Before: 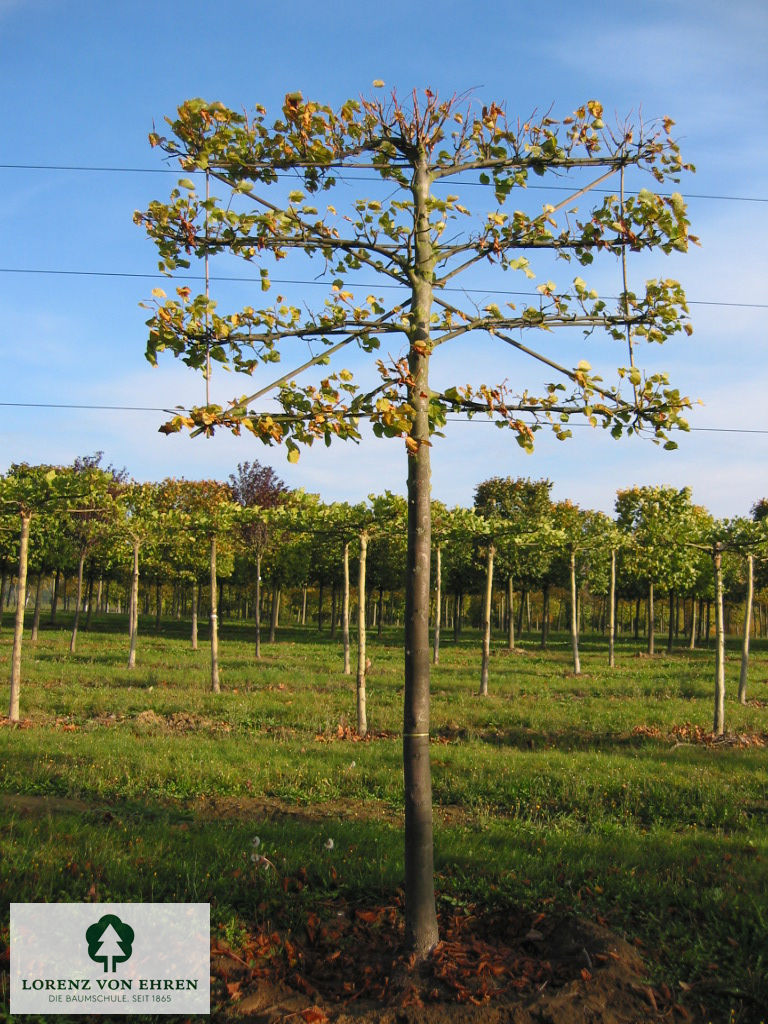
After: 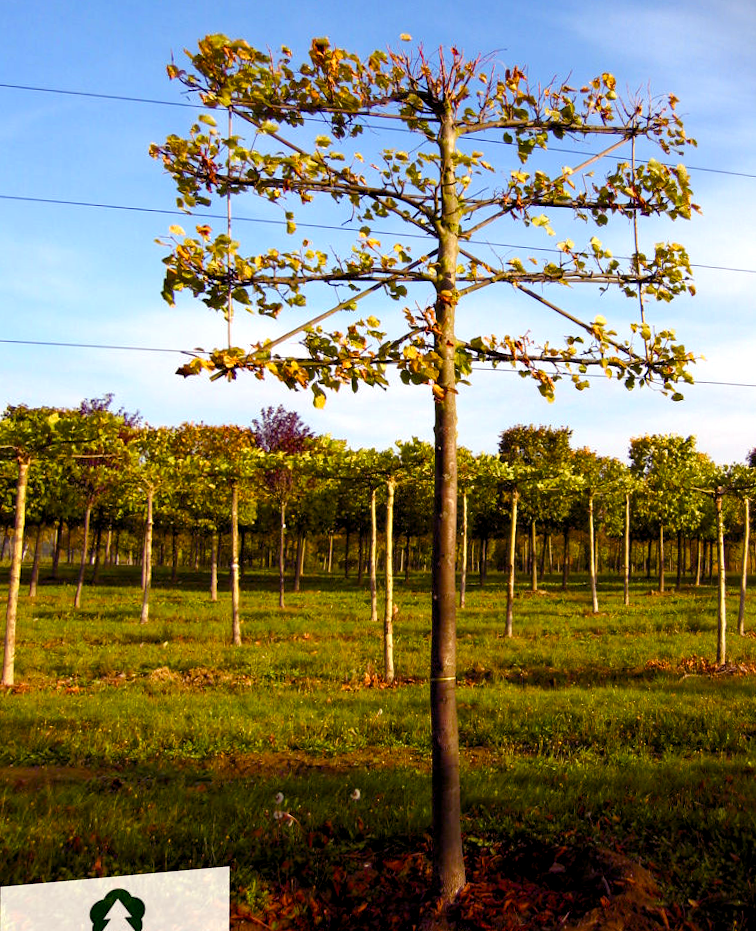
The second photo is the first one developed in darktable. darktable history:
white balance: red 1.009, blue 1.027
rotate and perspective: rotation -0.013°, lens shift (vertical) -0.027, lens shift (horizontal) 0.178, crop left 0.016, crop right 0.989, crop top 0.082, crop bottom 0.918
color balance rgb: shadows lift › luminance -21.66%, shadows lift › chroma 8.98%, shadows lift › hue 283.37°, power › chroma 1.55%, power › hue 25.59°, highlights gain › luminance 6.08%, highlights gain › chroma 2.55%, highlights gain › hue 90°, global offset › luminance -0.87%, perceptual saturation grading › global saturation 27.49%, perceptual saturation grading › highlights -28.39%, perceptual saturation grading › mid-tones 15.22%, perceptual saturation grading › shadows 33.98%, perceptual brilliance grading › highlights 10%, perceptual brilliance grading › mid-tones 5%
